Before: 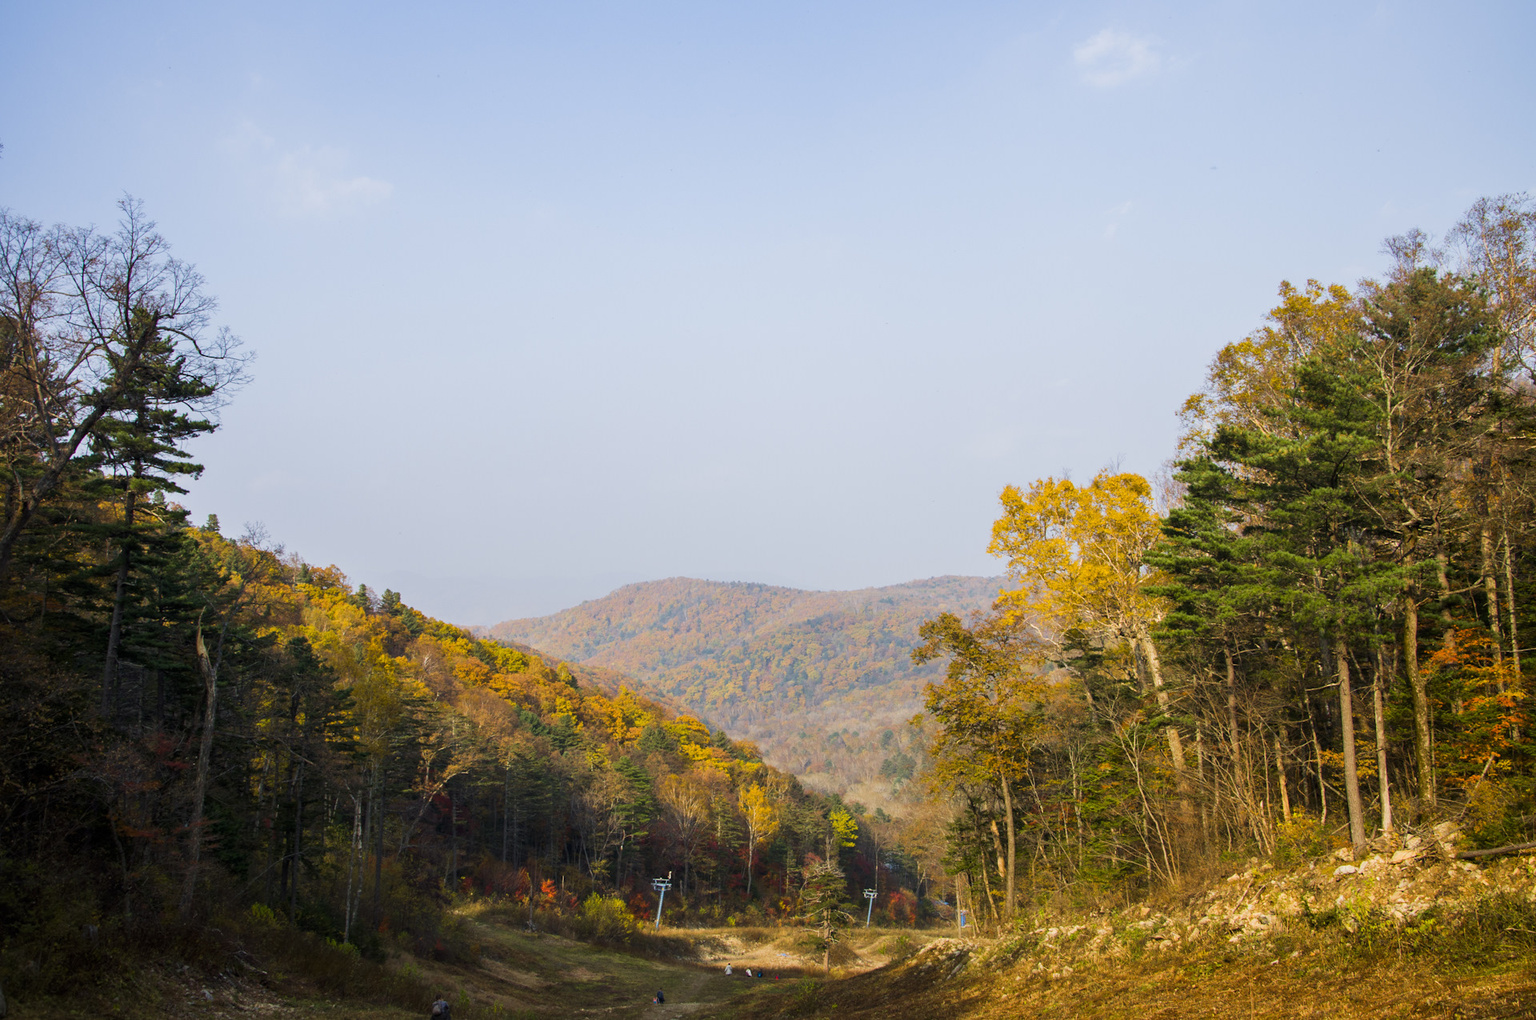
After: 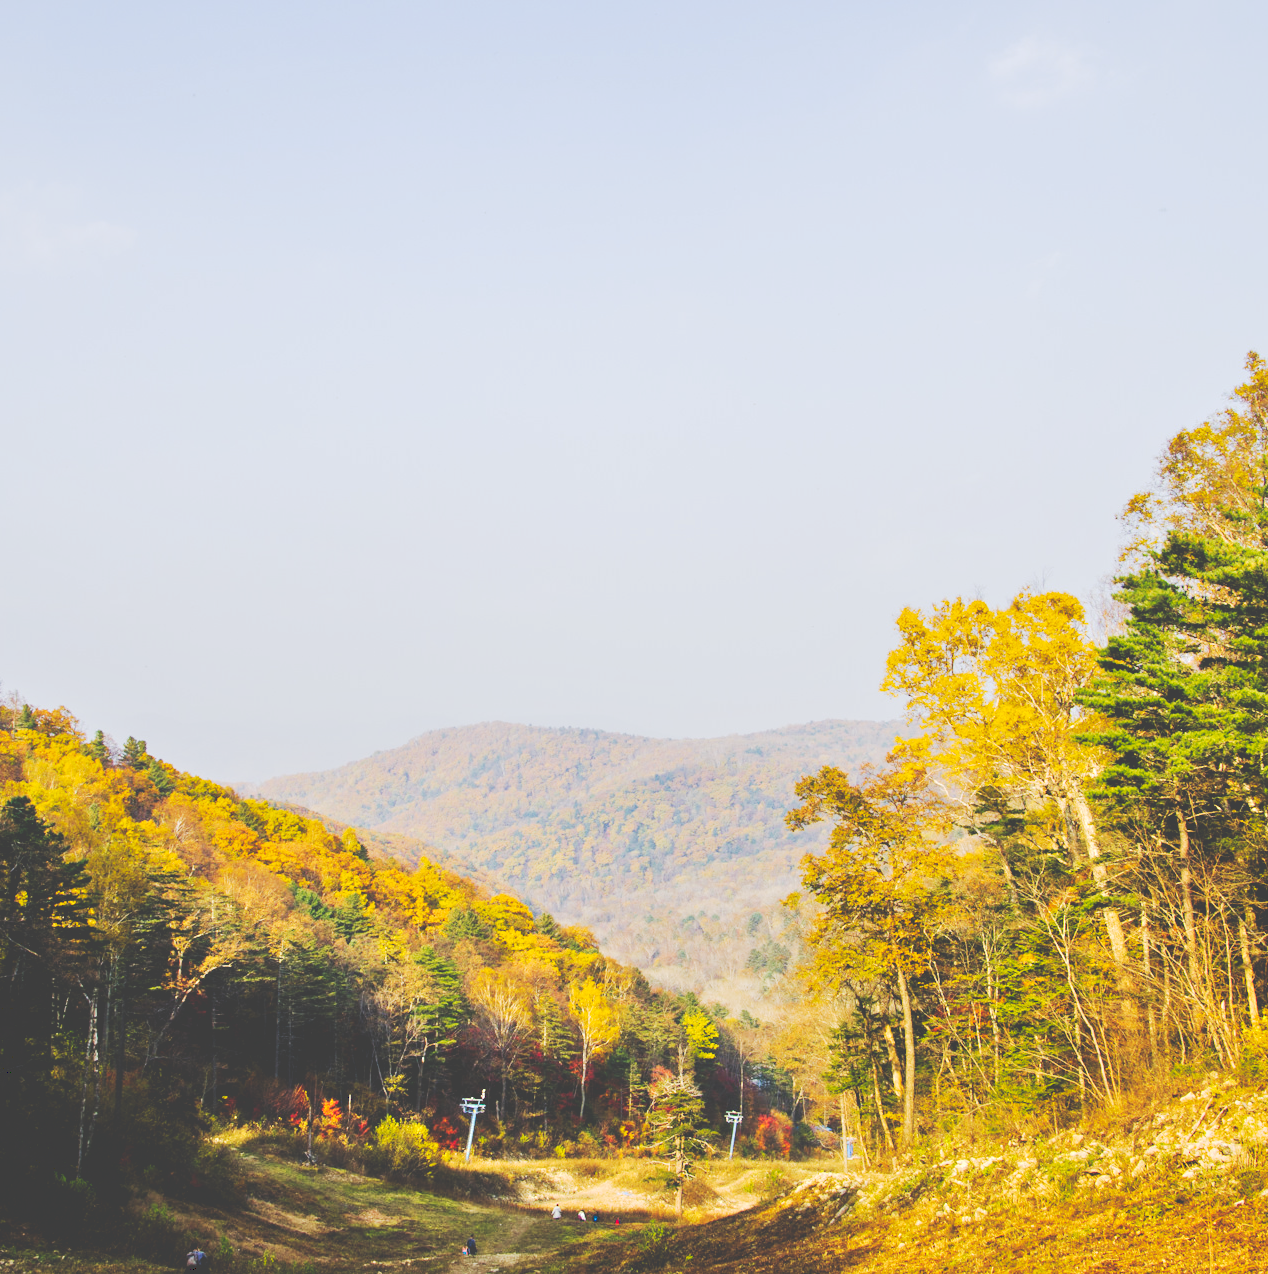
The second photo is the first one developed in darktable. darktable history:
tone curve: curves: ch0 [(0, 0) (0.003, 0.26) (0.011, 0.26) (0.025, 0.26) (0.044, 0.257) (0.069, 0.257) (0.1, 0.257) (0.136, 0.255) (0.177, 0.258) (0.224, 0.272) (0.277, 0.294) (0.335, 0.346) (0.399, 0.422) (0.468, 0.536) (0.543, 0.657) (0.623, 0.757) (0.709, 0.823) (0.801, 0.872) (0.898, 0.92) (1, 1)], preserve colors none
crop and rotate: left 18.442%, right 15.508%
tone equalizer: -7 EV 0.15 EV, -6 EV 0.6 EV, -5 EV 1.15 EV, -4 EV 1.33 EV, -3 EV 1.15 EV, -2 EV 0.6 EV, -1 EV 0.15 EV, mask exposure compensation -0.5 EV
